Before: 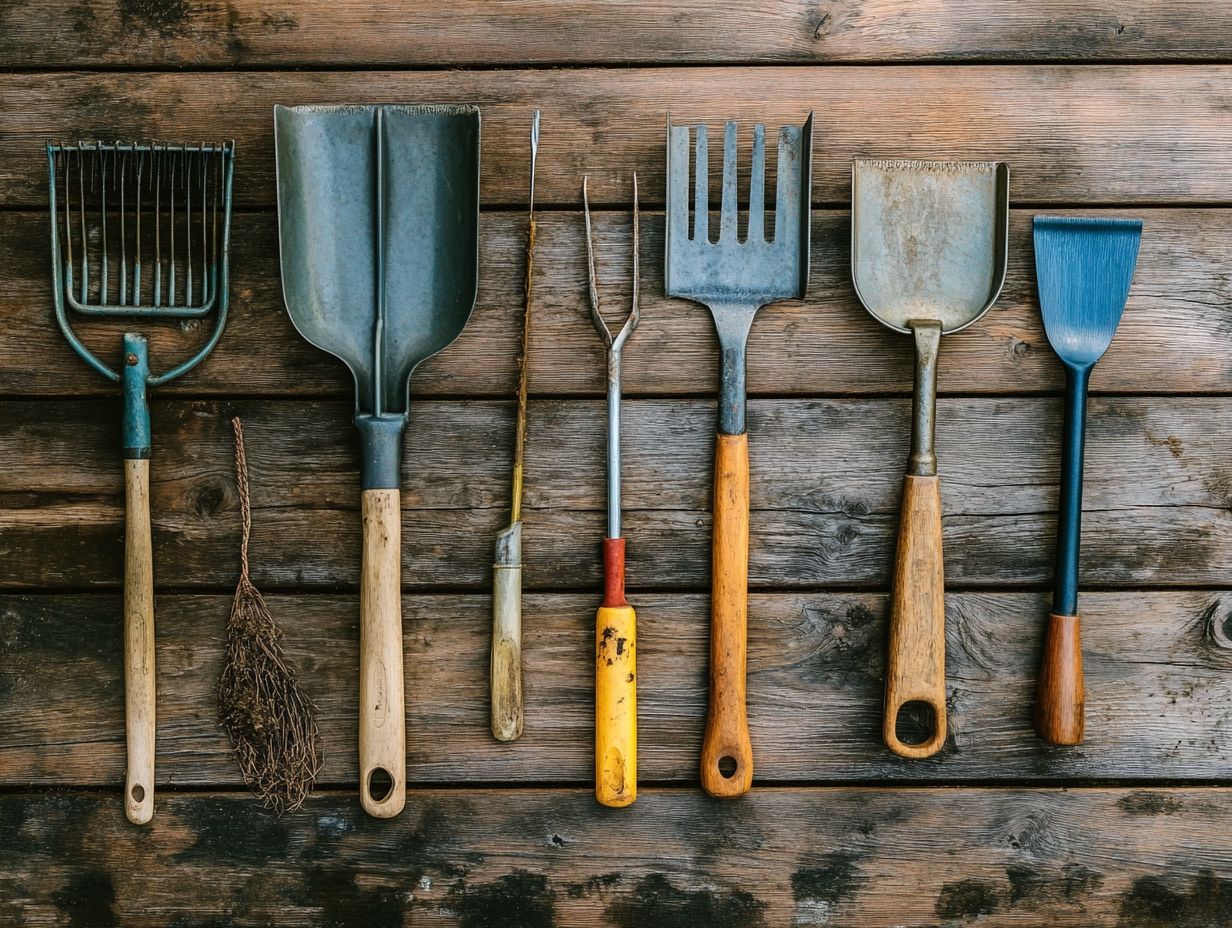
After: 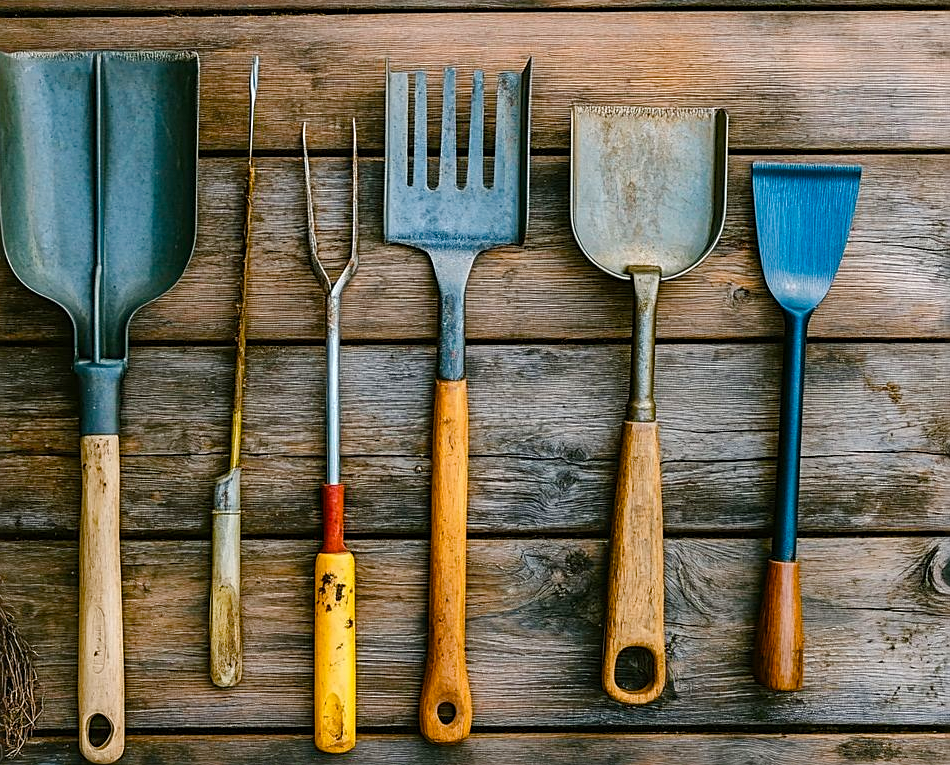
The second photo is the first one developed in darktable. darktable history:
crop: left 22.825%, top 5.881%, bottom 11.649%
sharpen: on, module defaults
color balance rgb: perceptual saturation grading › global saturation 27.478%, perceptual saturation grading › highlights -28.347%, perceptual saturation grading › mid-tones 15.16%, perceptual saturation grading › shadows 33.74%, global vibrance 14.913%
